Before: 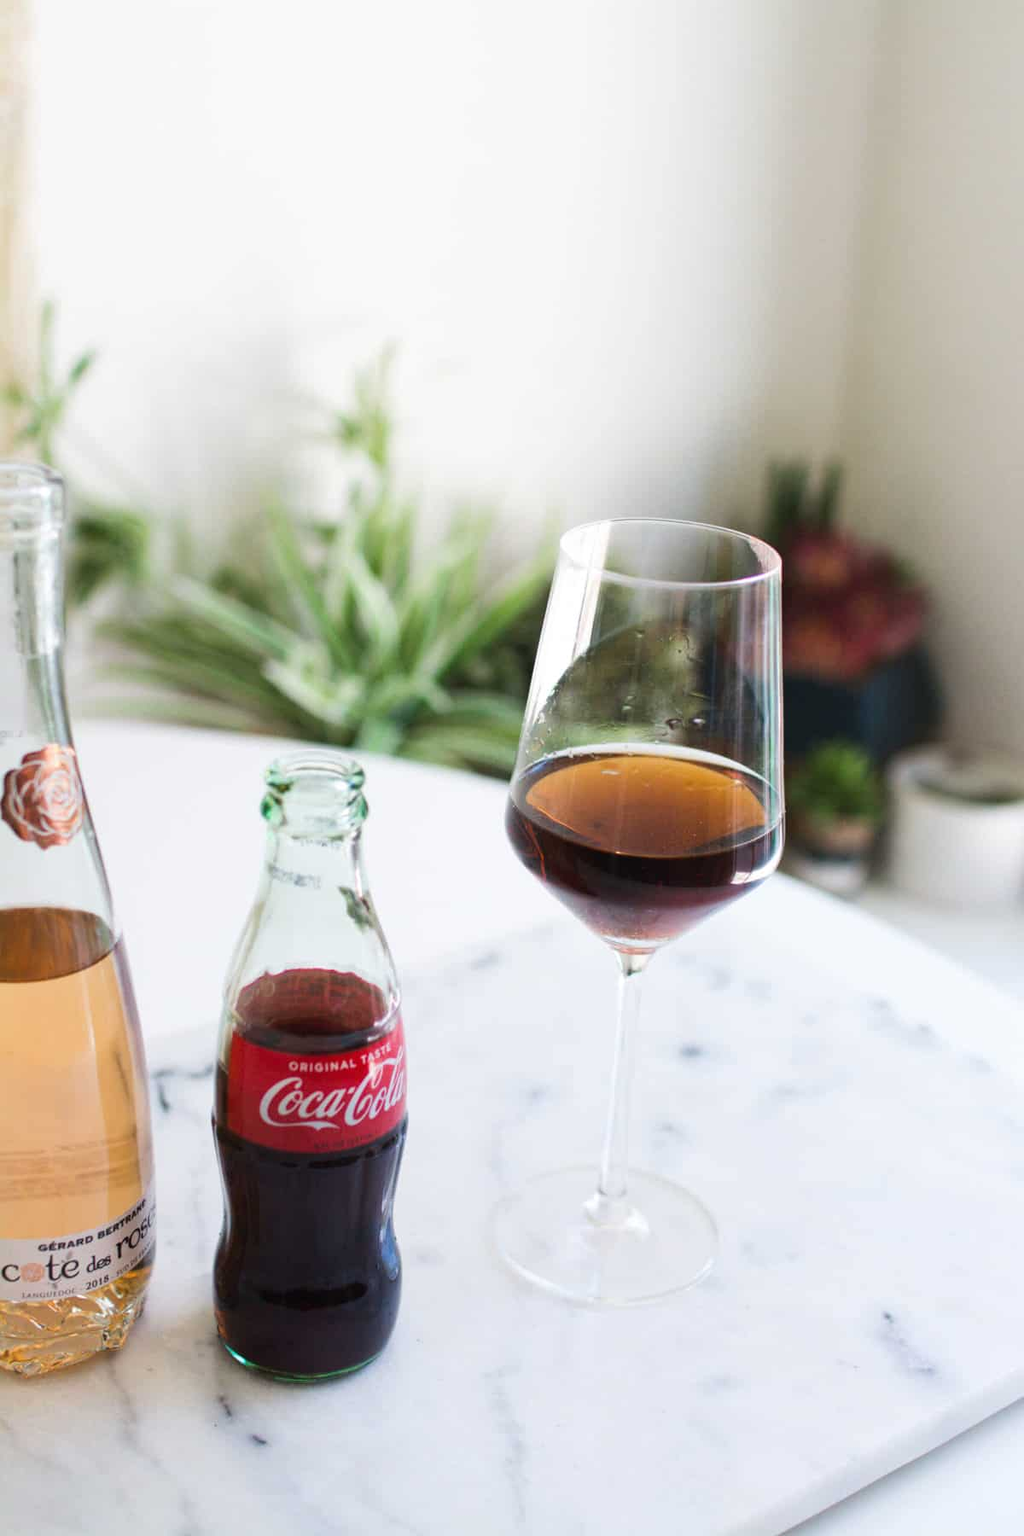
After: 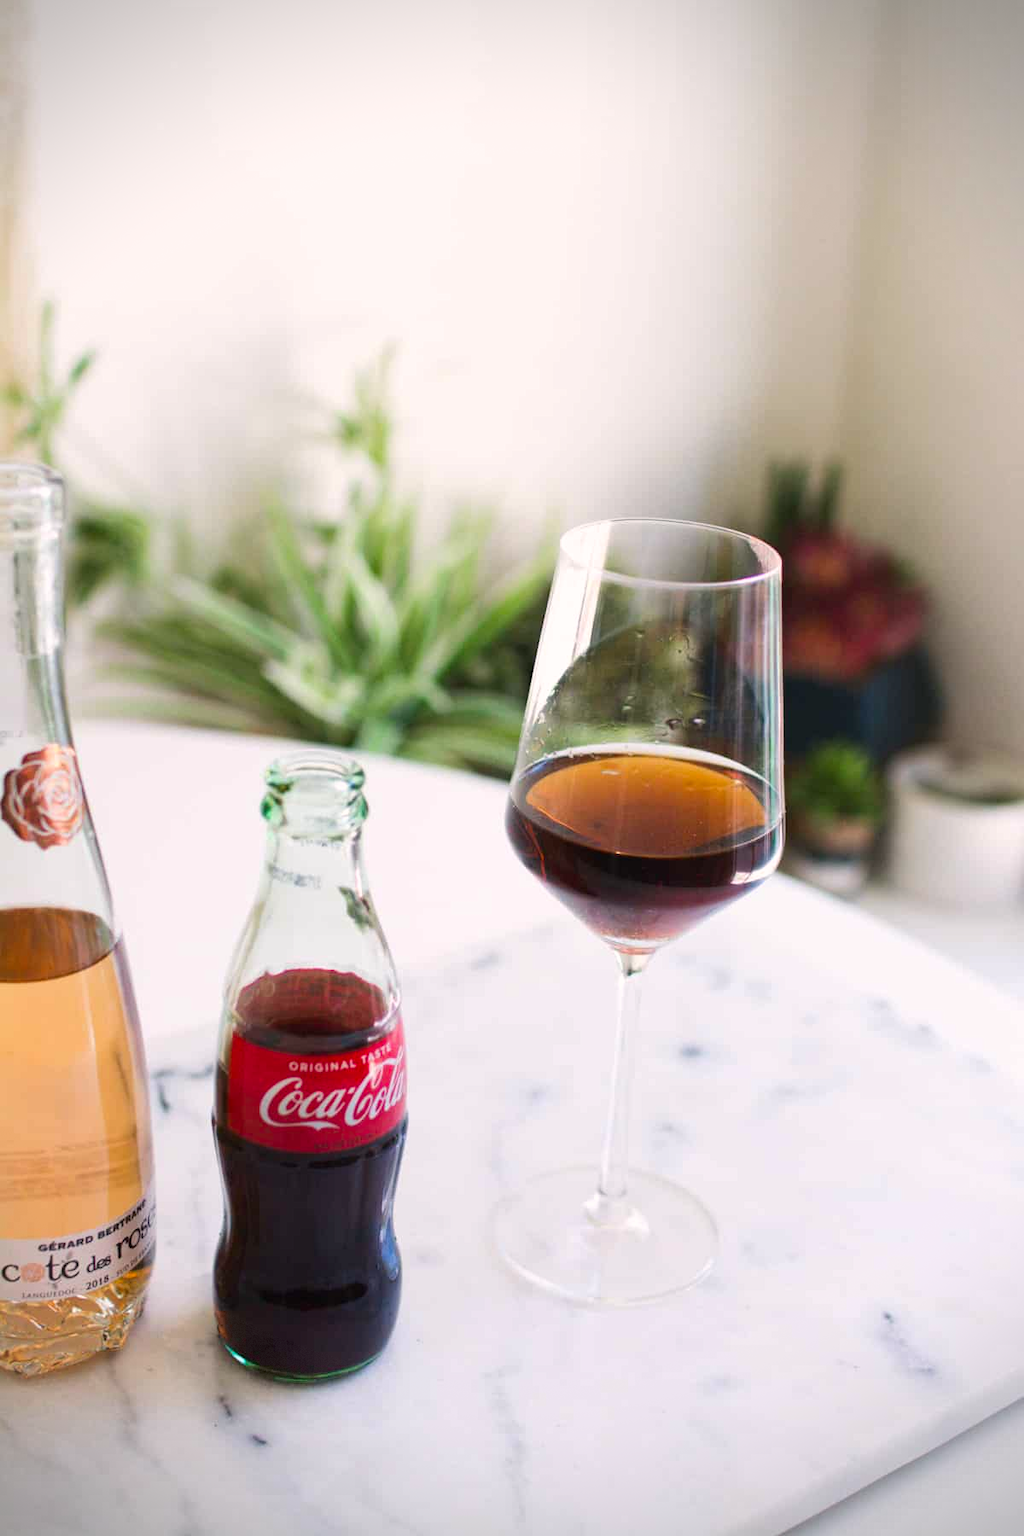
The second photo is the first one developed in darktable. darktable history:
color correction: highlights a* 3.48, highlights b* 2.17, saturation 1.16
vignetting: dithering 8-bit output, unbound false
